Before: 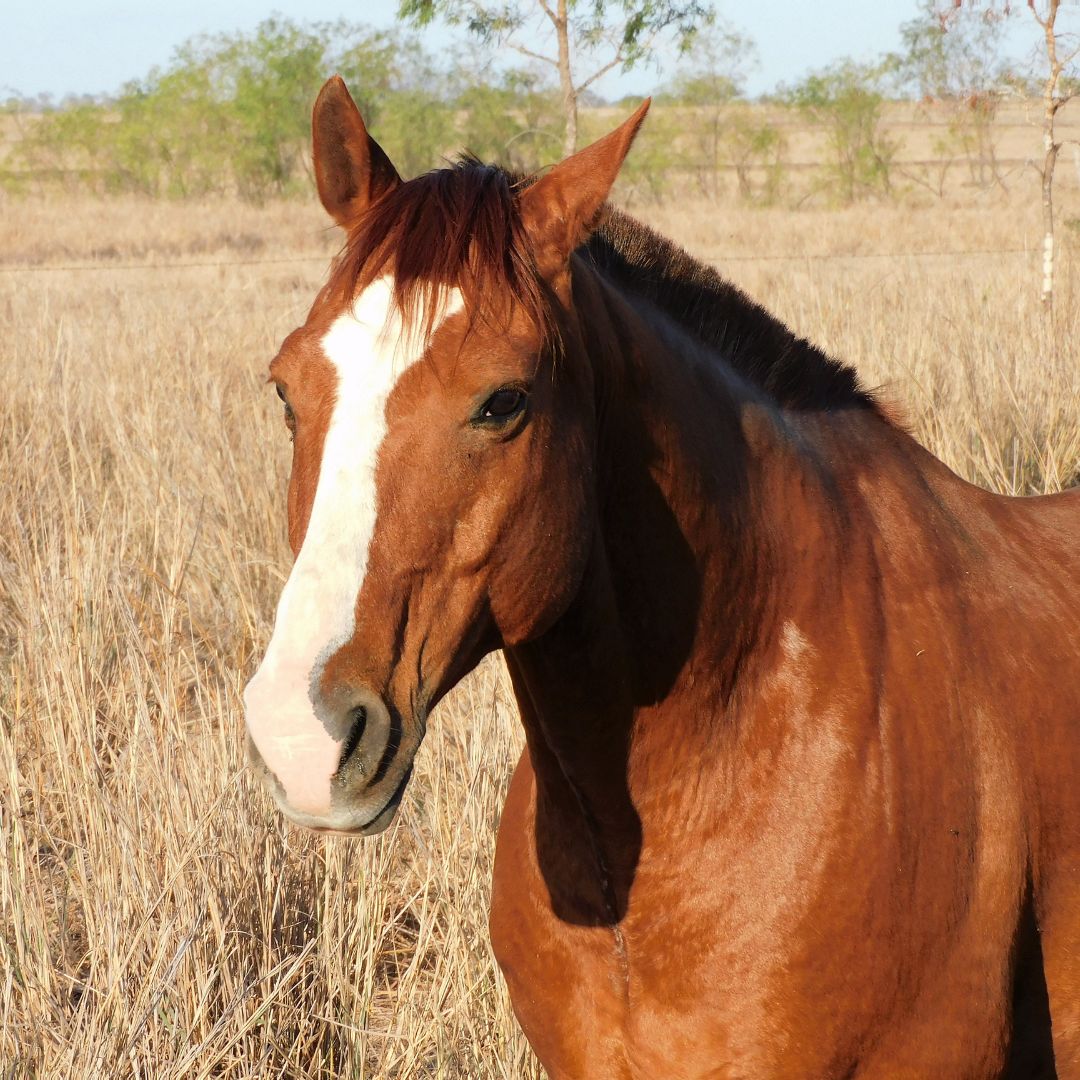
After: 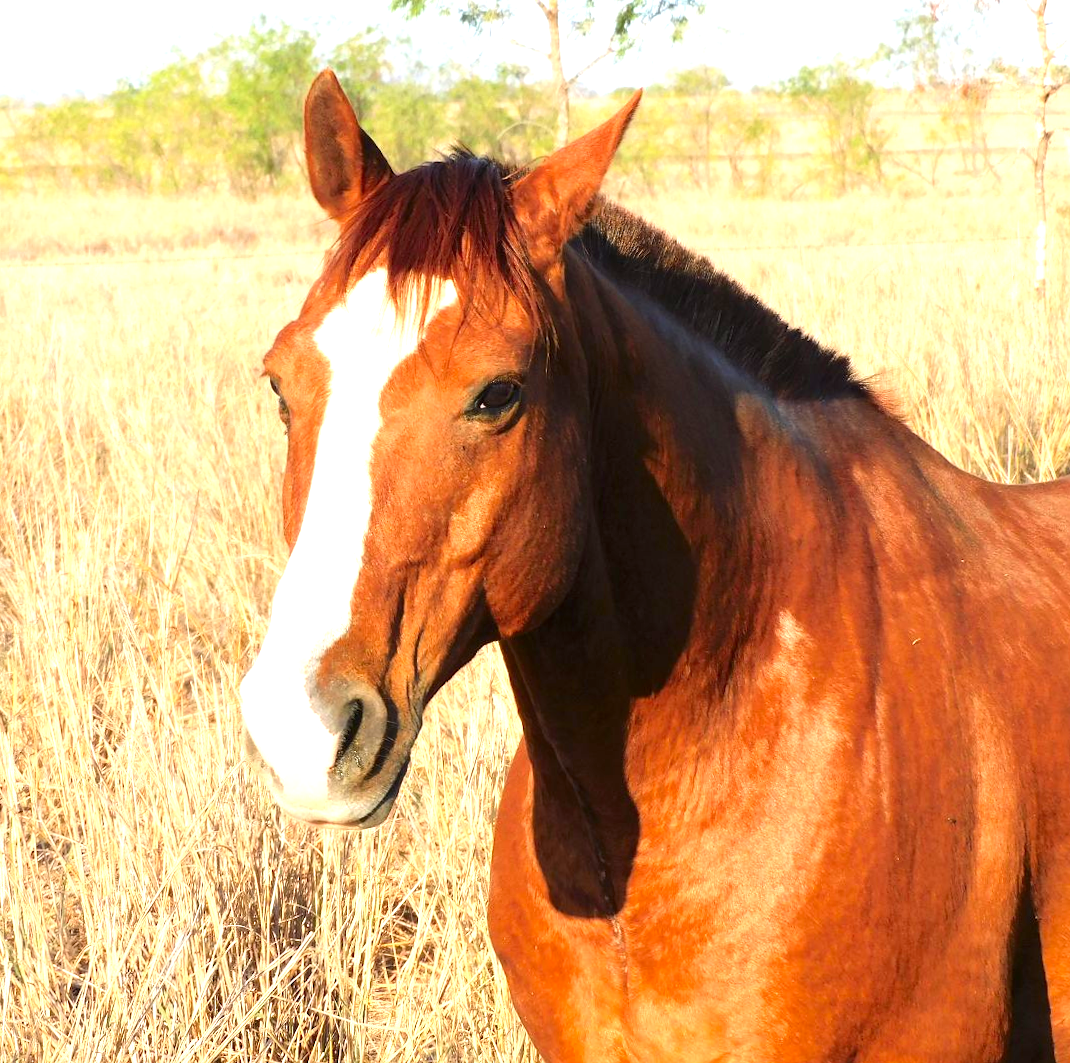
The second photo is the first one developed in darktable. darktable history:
rotate and perspective: rotation -0.45°, automatic cropping original format, crop left 0.008, crop right 0.992, crop top 0.012, crop bottom 0.988
exposure: black level correction 0, exposure 1 EV, compensate highlight preservation false
contrast brightness saturation: contrast 0.08, saturation 0.2
